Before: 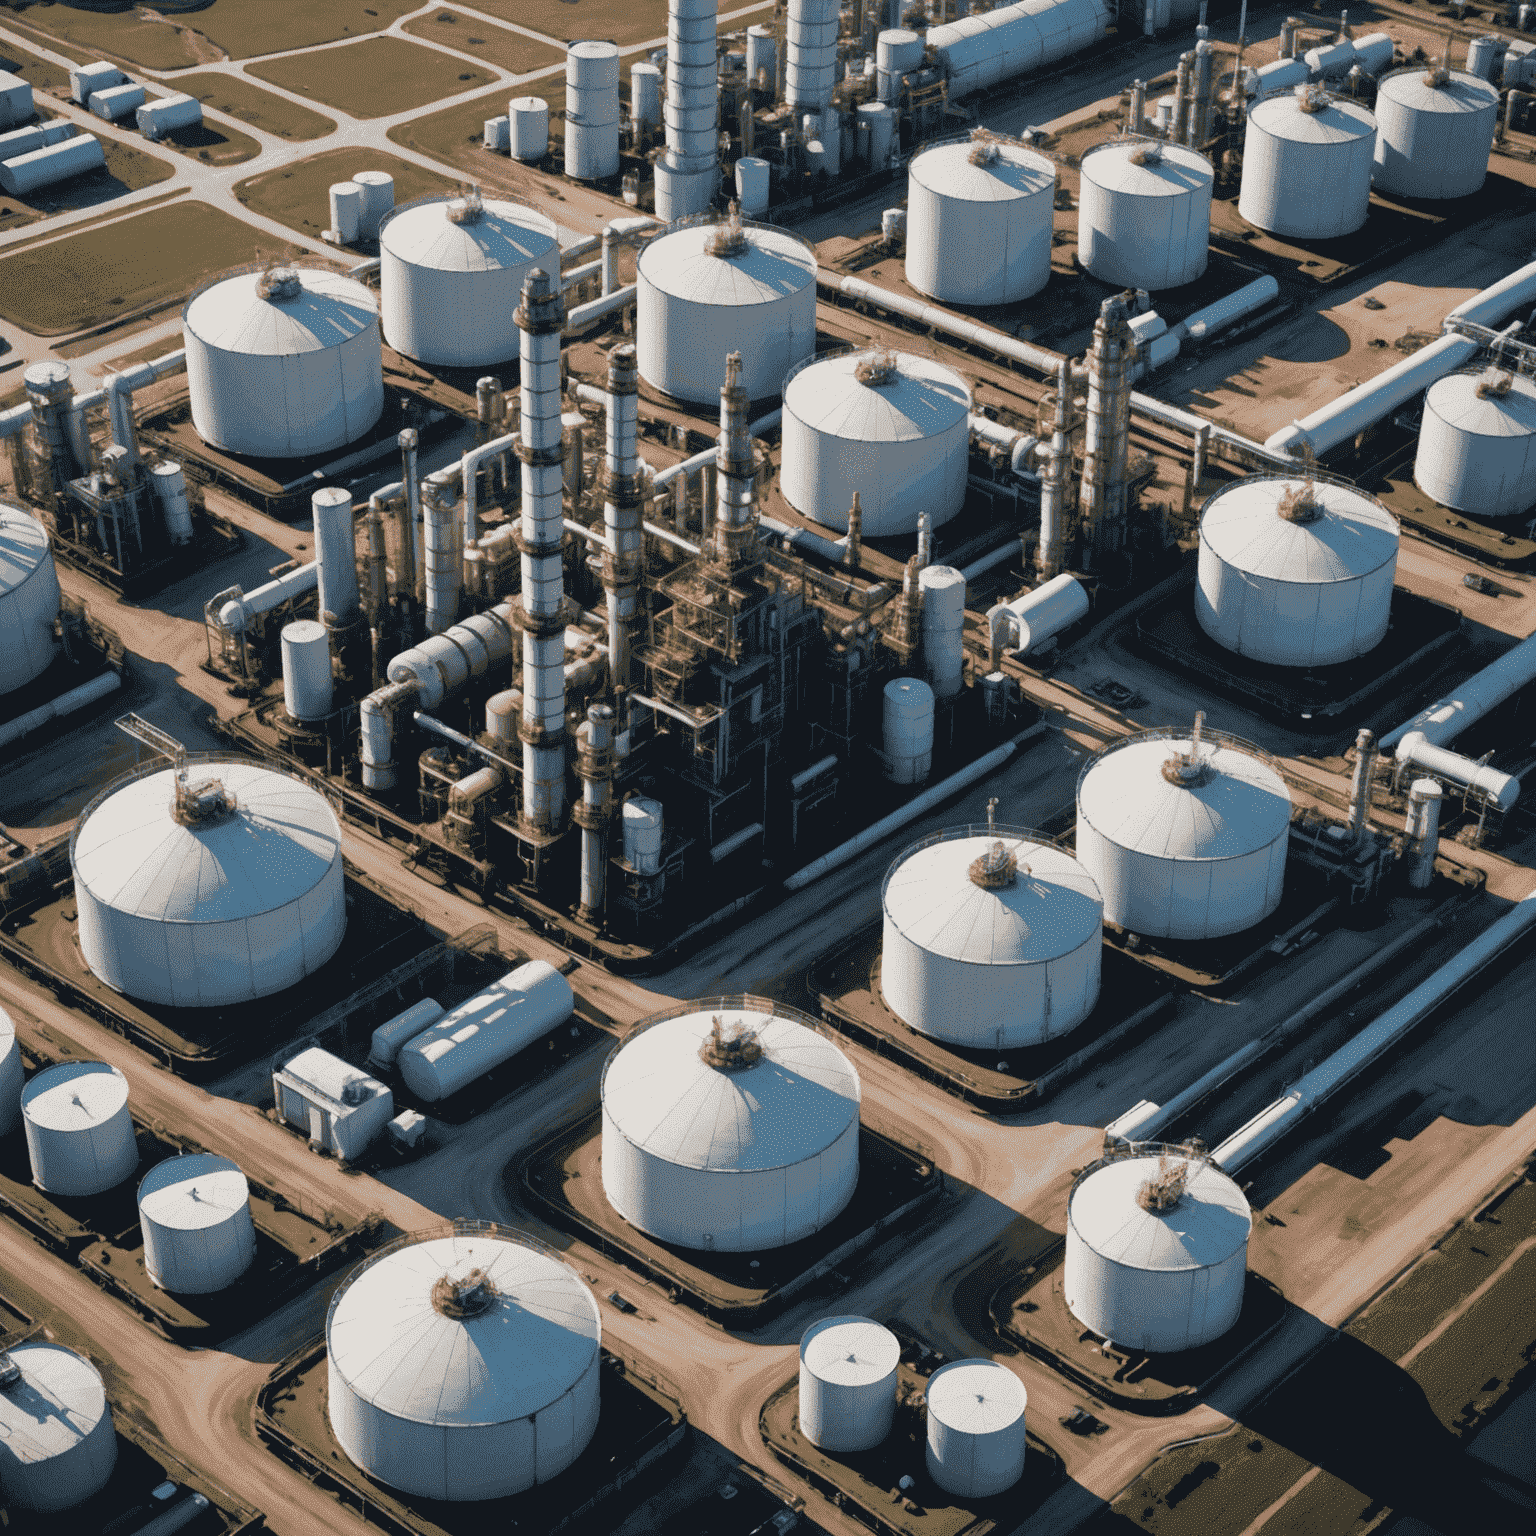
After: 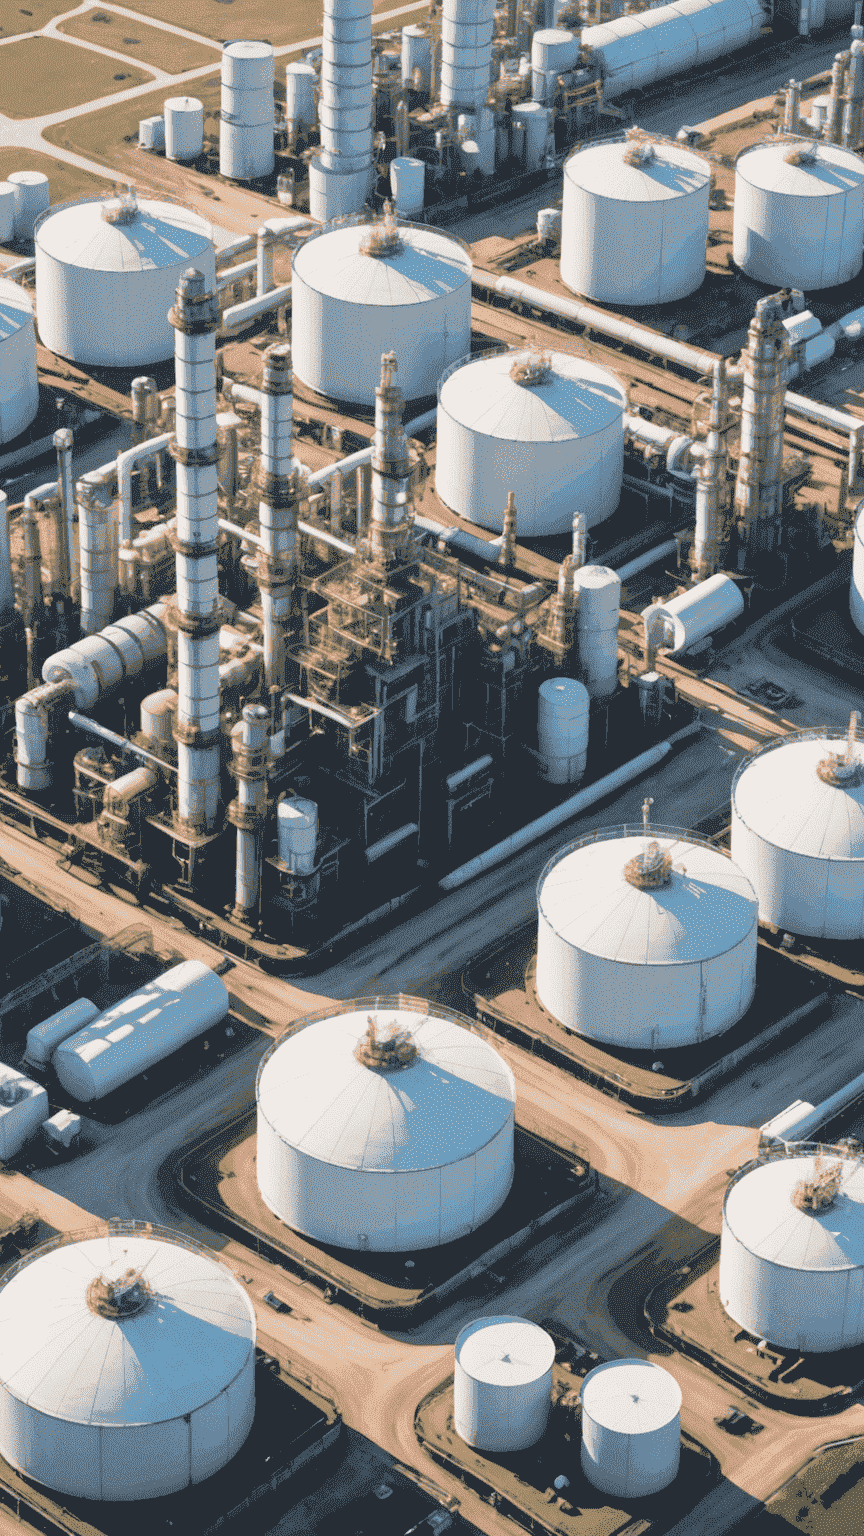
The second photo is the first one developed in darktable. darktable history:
crop and rotate: left 22.516%, right 21.234%
contrast brightness saturation: contrast 0.1, brightness 0.3, saturation 0.14
